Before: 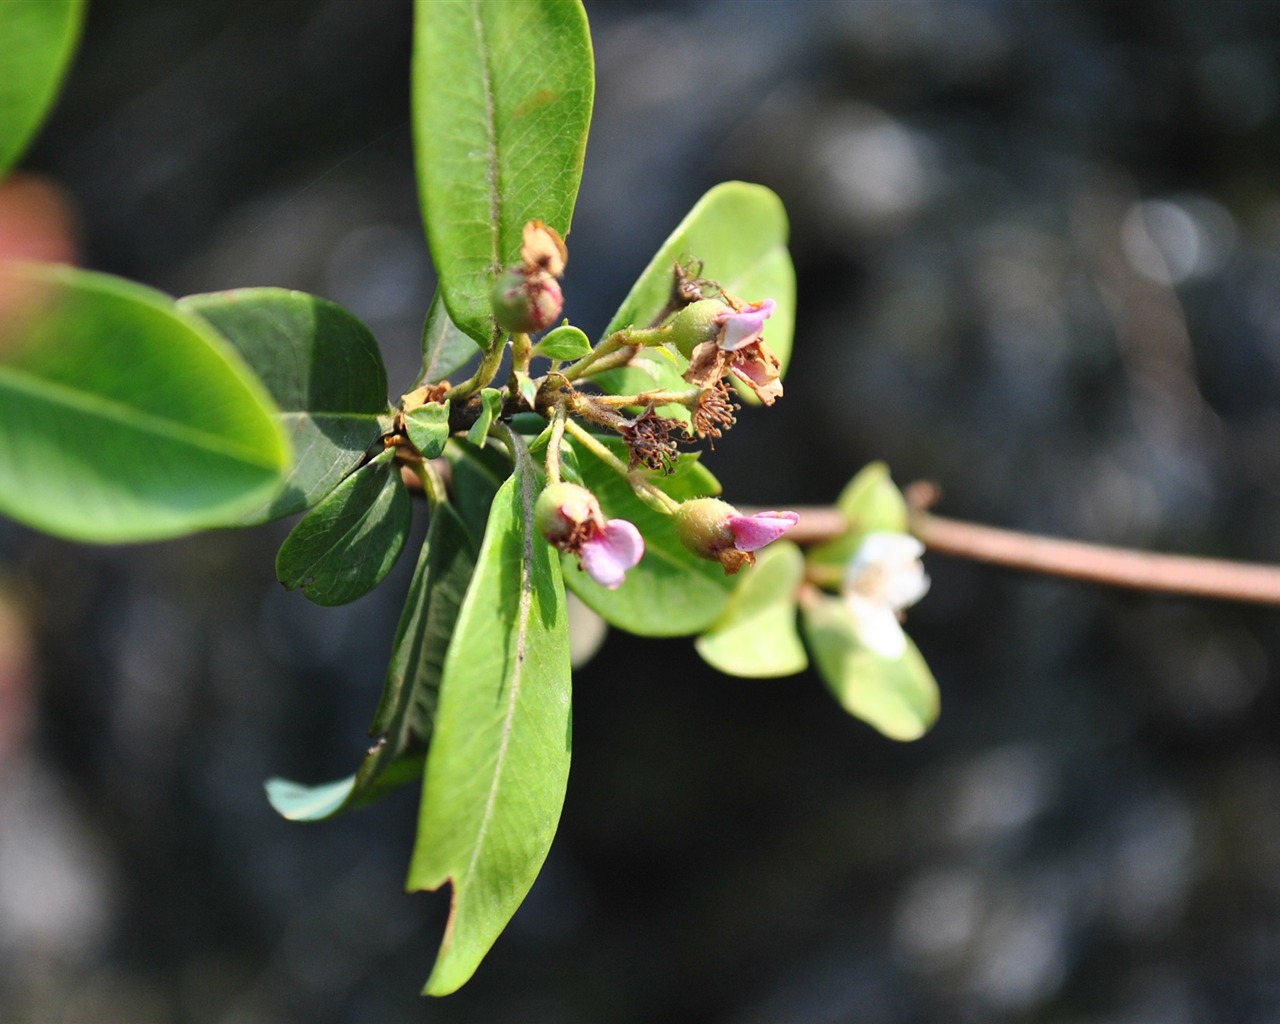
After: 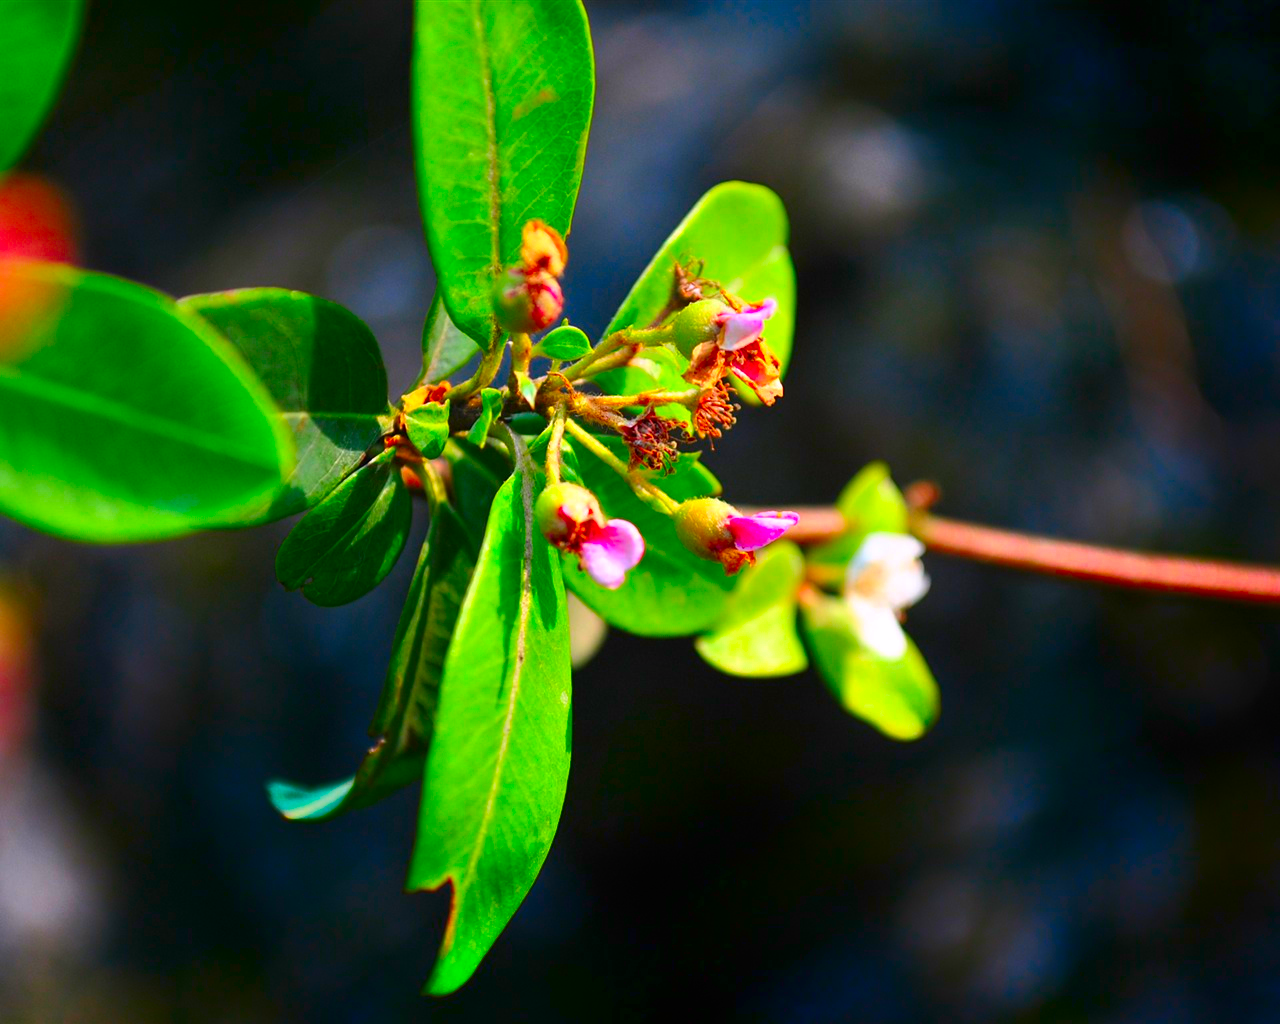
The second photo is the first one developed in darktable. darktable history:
color correction: highlights a* 1.51, highlights b* -1.68, saturation 2.5
shadows and highlights: shadows -89.94, highlights 88.65, soften with gaussian
tone equalizer: edges refinement/feathering 500, mask exposure compensation -1.57 EV, preserve details no
